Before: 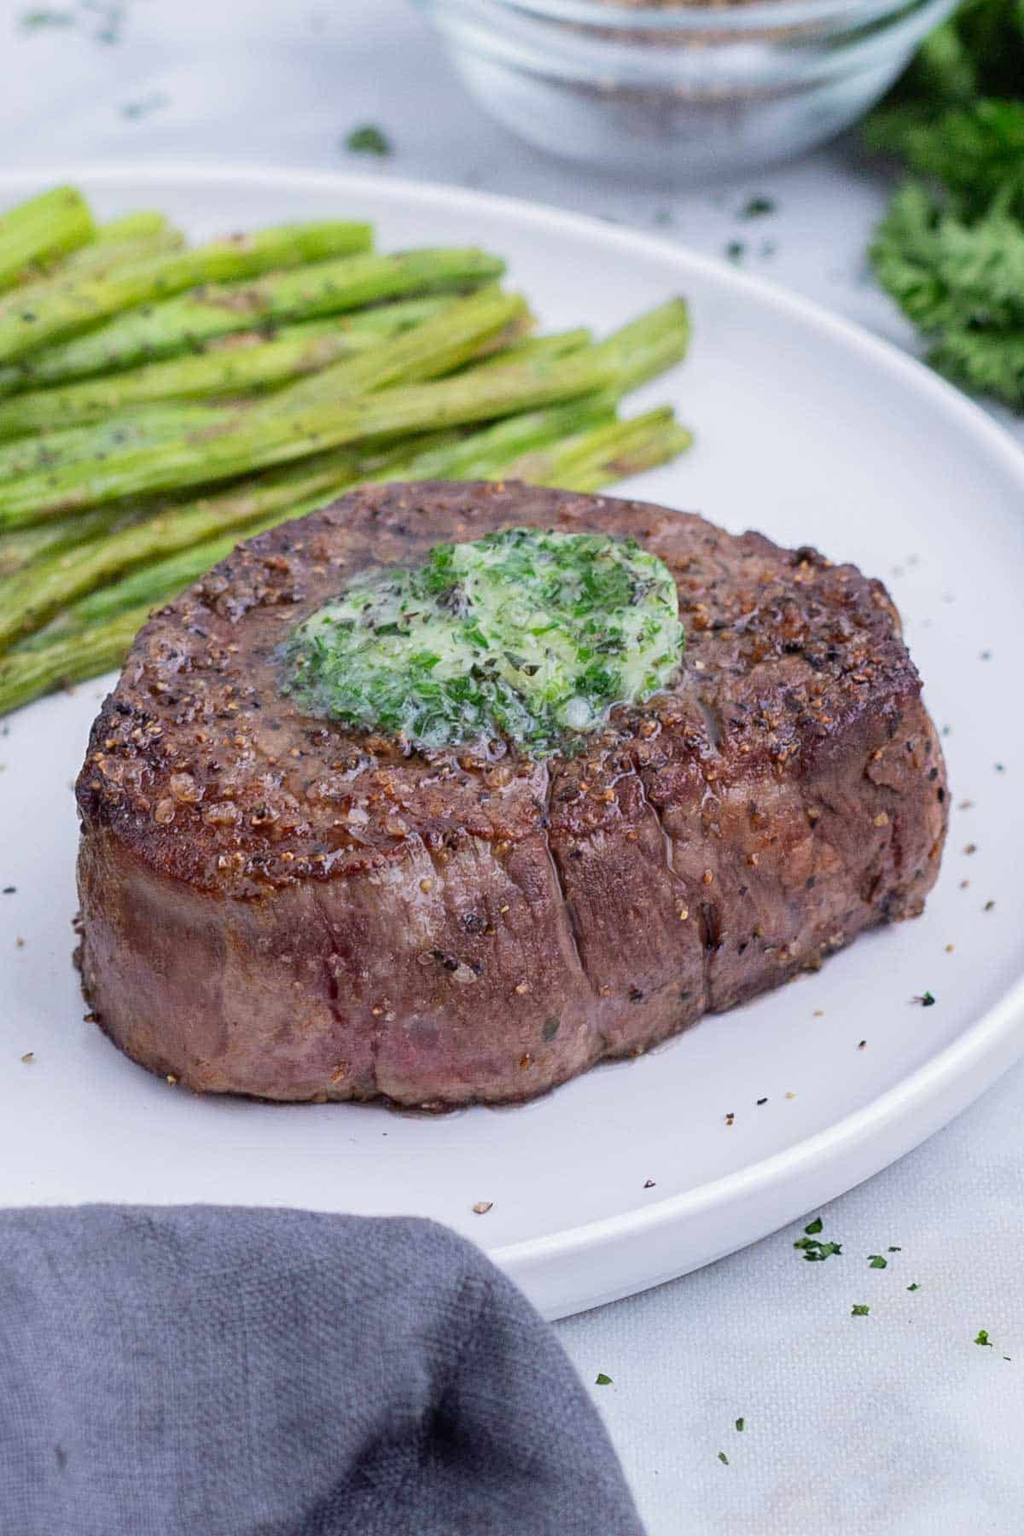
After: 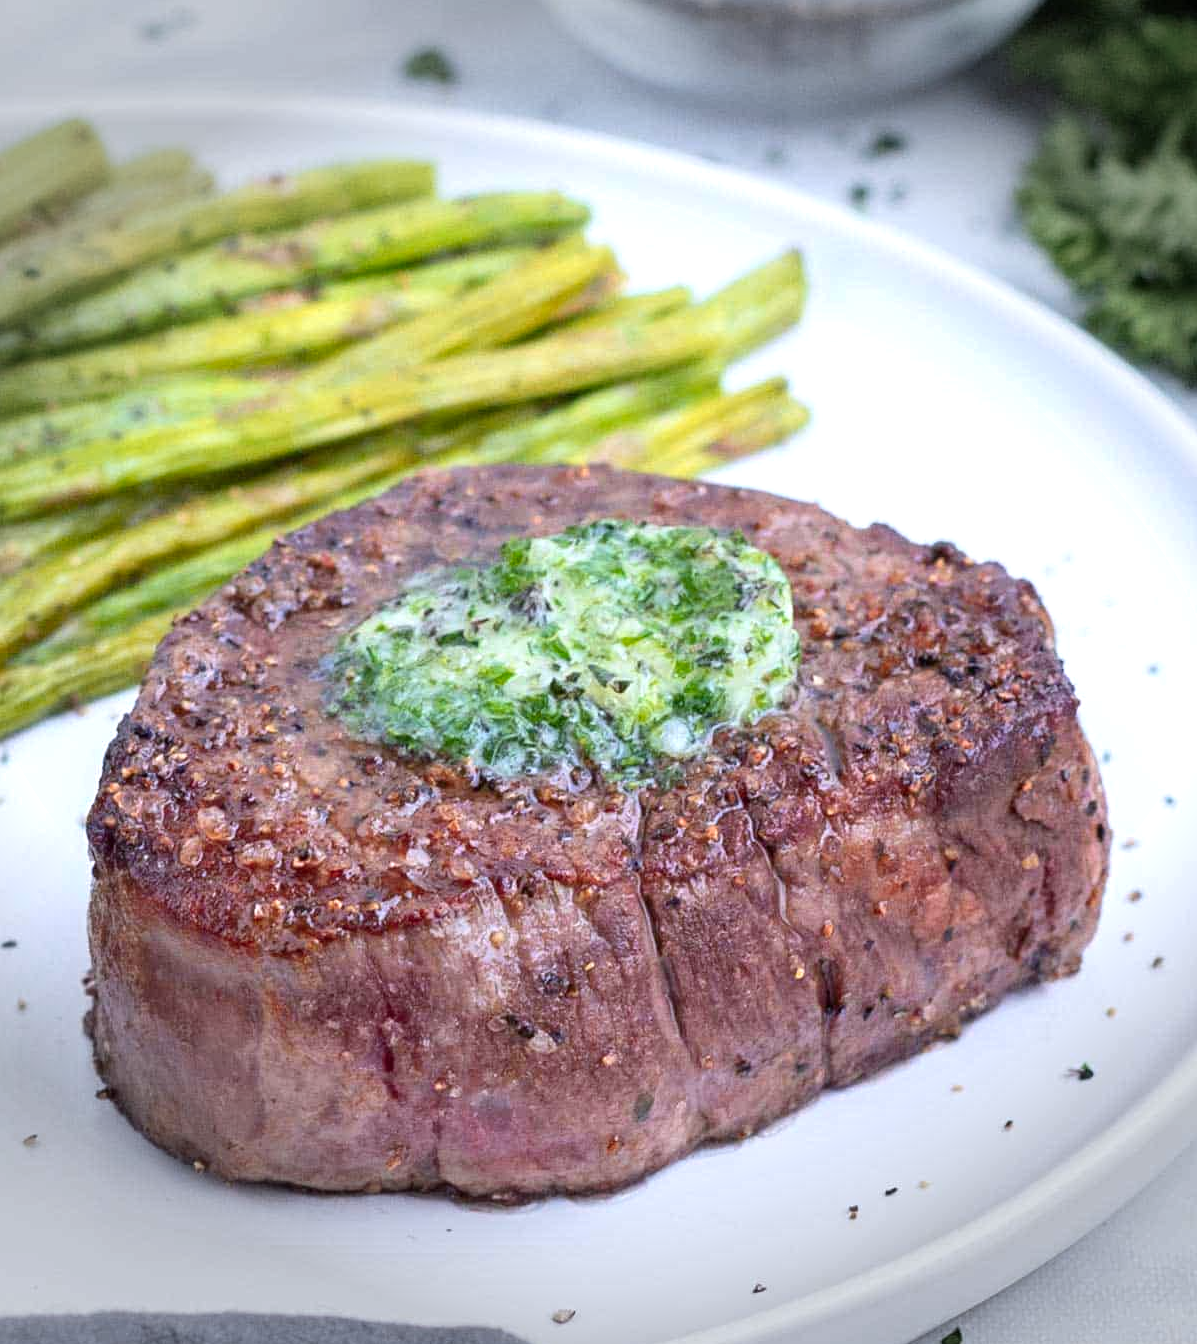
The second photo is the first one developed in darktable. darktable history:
color zones: curves: ch1 [(0.235, 0.558) (0.75, 0.5)]; ch2 [(0.25, 0.462) (0.749, 0.457)]
exposure: exposure 0.584 EV, compensate highlight preservation false
vignetting: fall-off start 90.99%, fall-off radius 38.55%, width/height ratio 1.226, shape 1.29, unbound false
crop: left 0.212%, top 5.501%, bottom 19.821%
color calibration: x 0.355, y 0.369, temperature 4713.37 K, gamut compression 1.71
